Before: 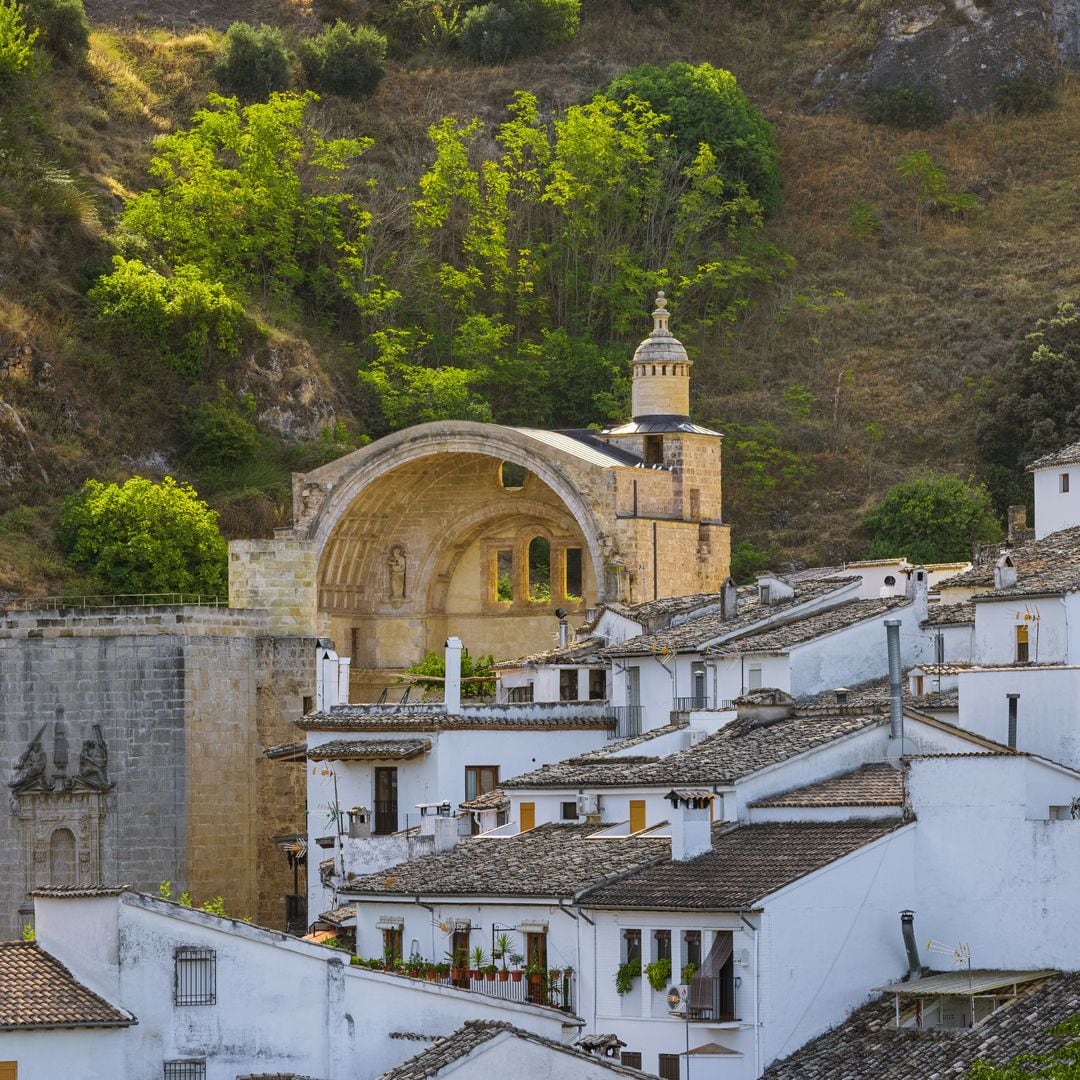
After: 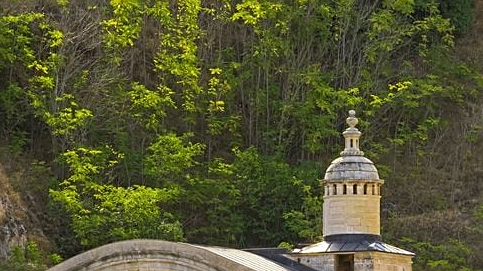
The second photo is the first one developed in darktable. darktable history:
sharpen: on, module defaults
crop: left 28.64%, top 16.832%, right 26.637%, bottom 58.055%
